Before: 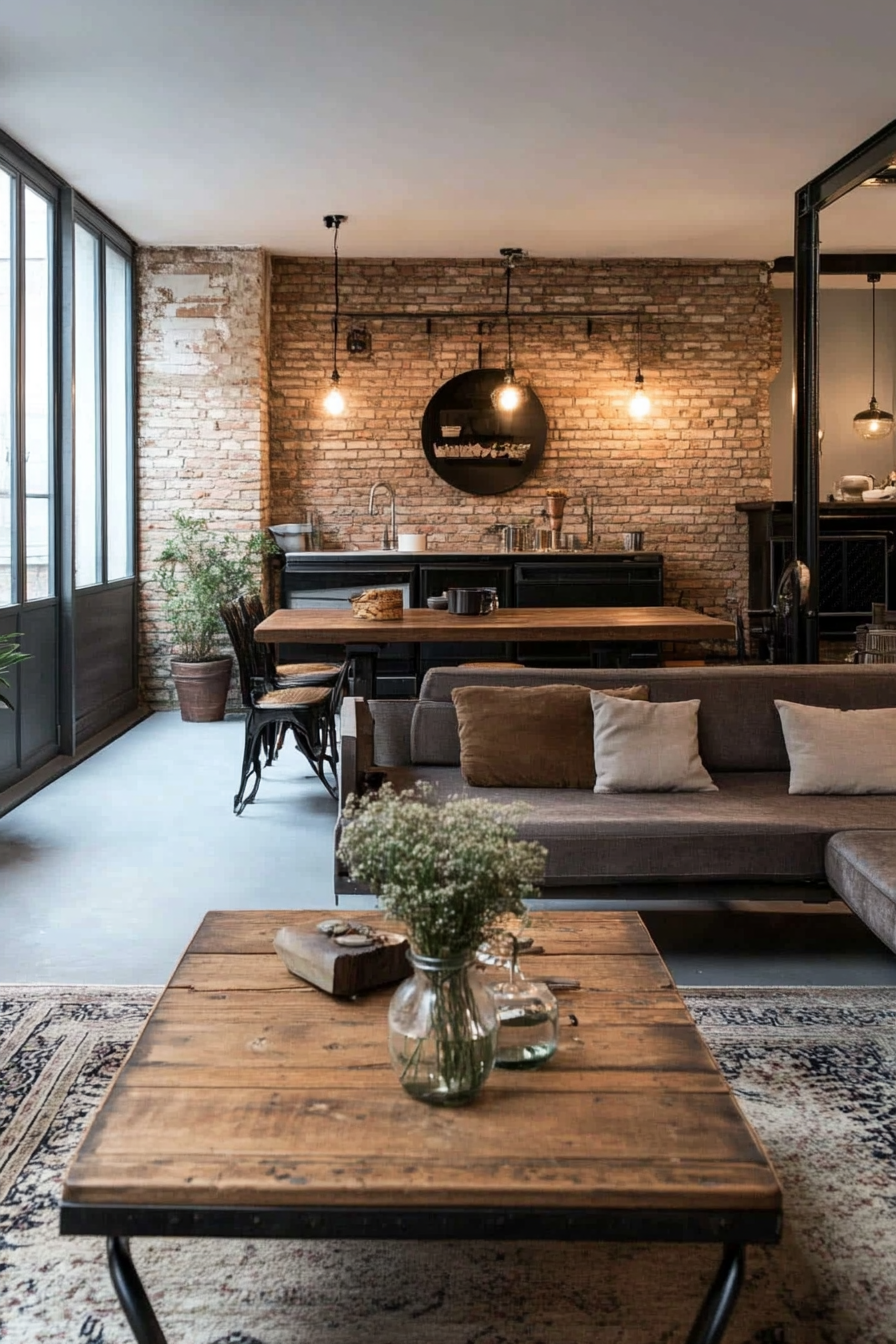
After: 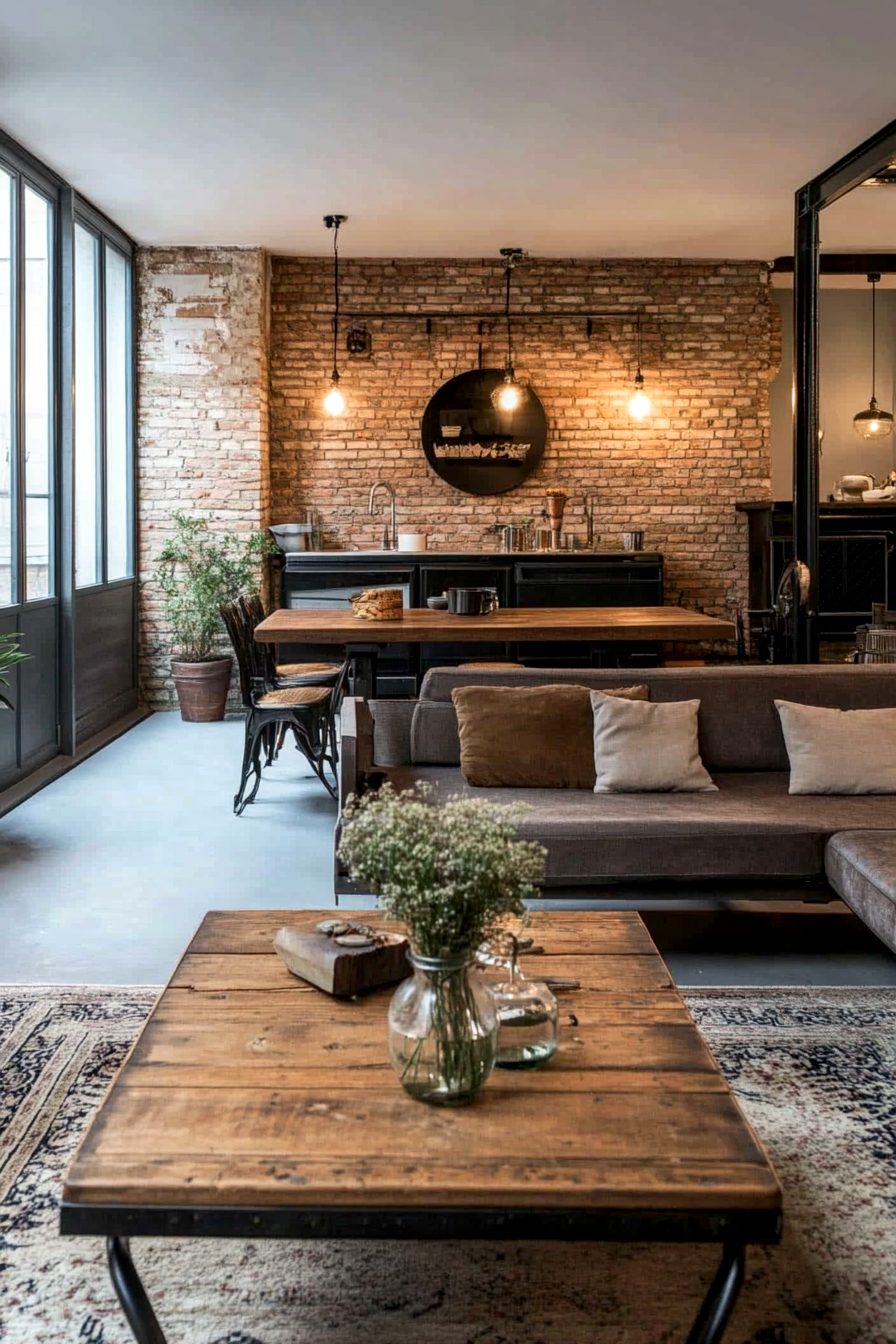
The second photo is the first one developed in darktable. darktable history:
contrast brightness saturation: contrast 0.038, saturation 0.165
local contrast: on, module defaults
